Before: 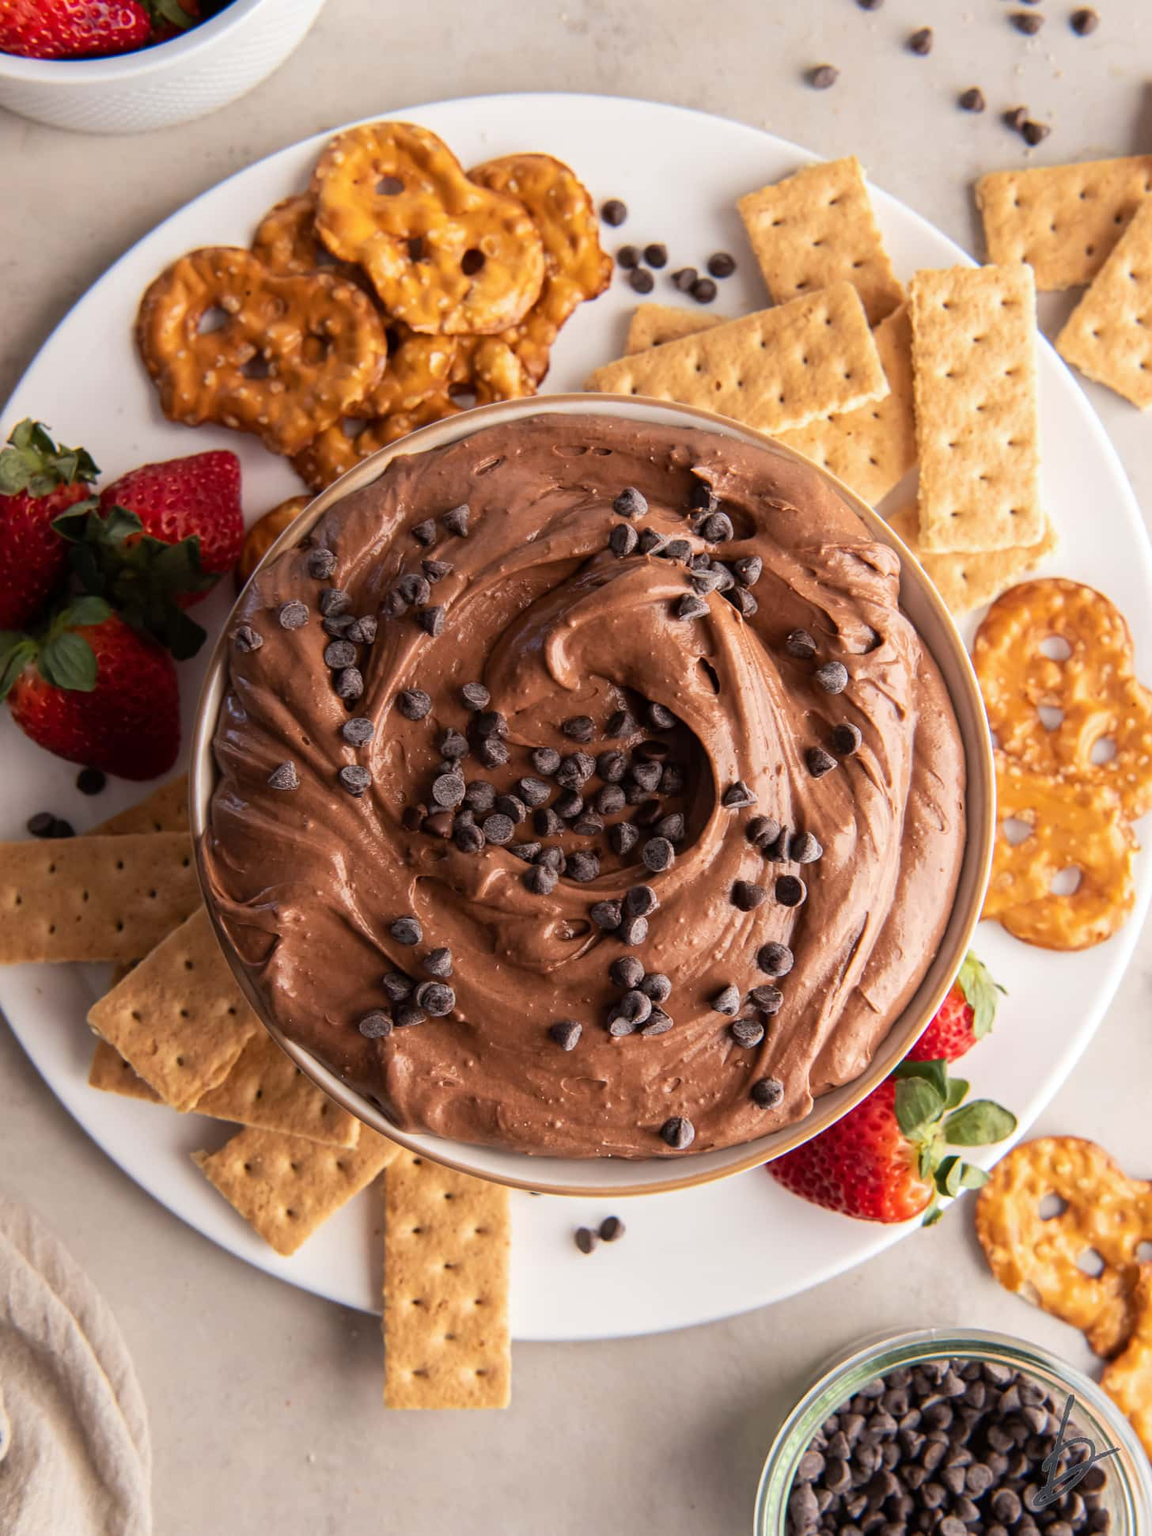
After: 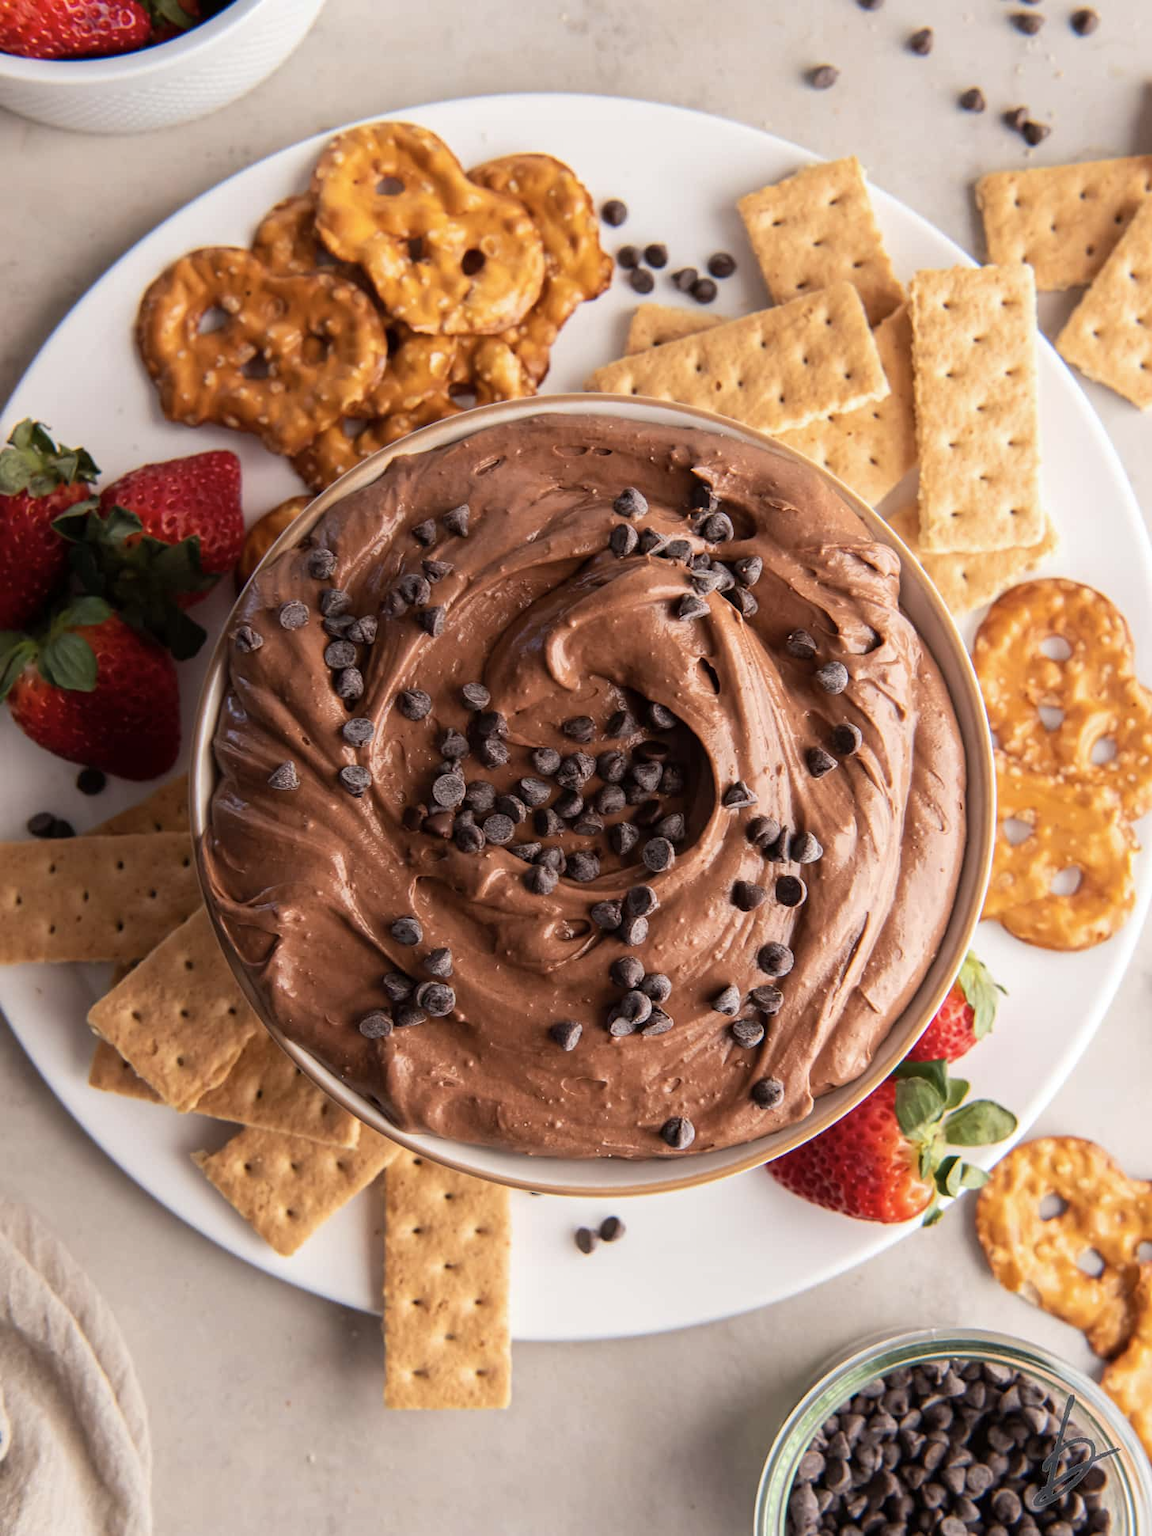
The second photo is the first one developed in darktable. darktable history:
contrast brightness saturation: saturation -0.102
